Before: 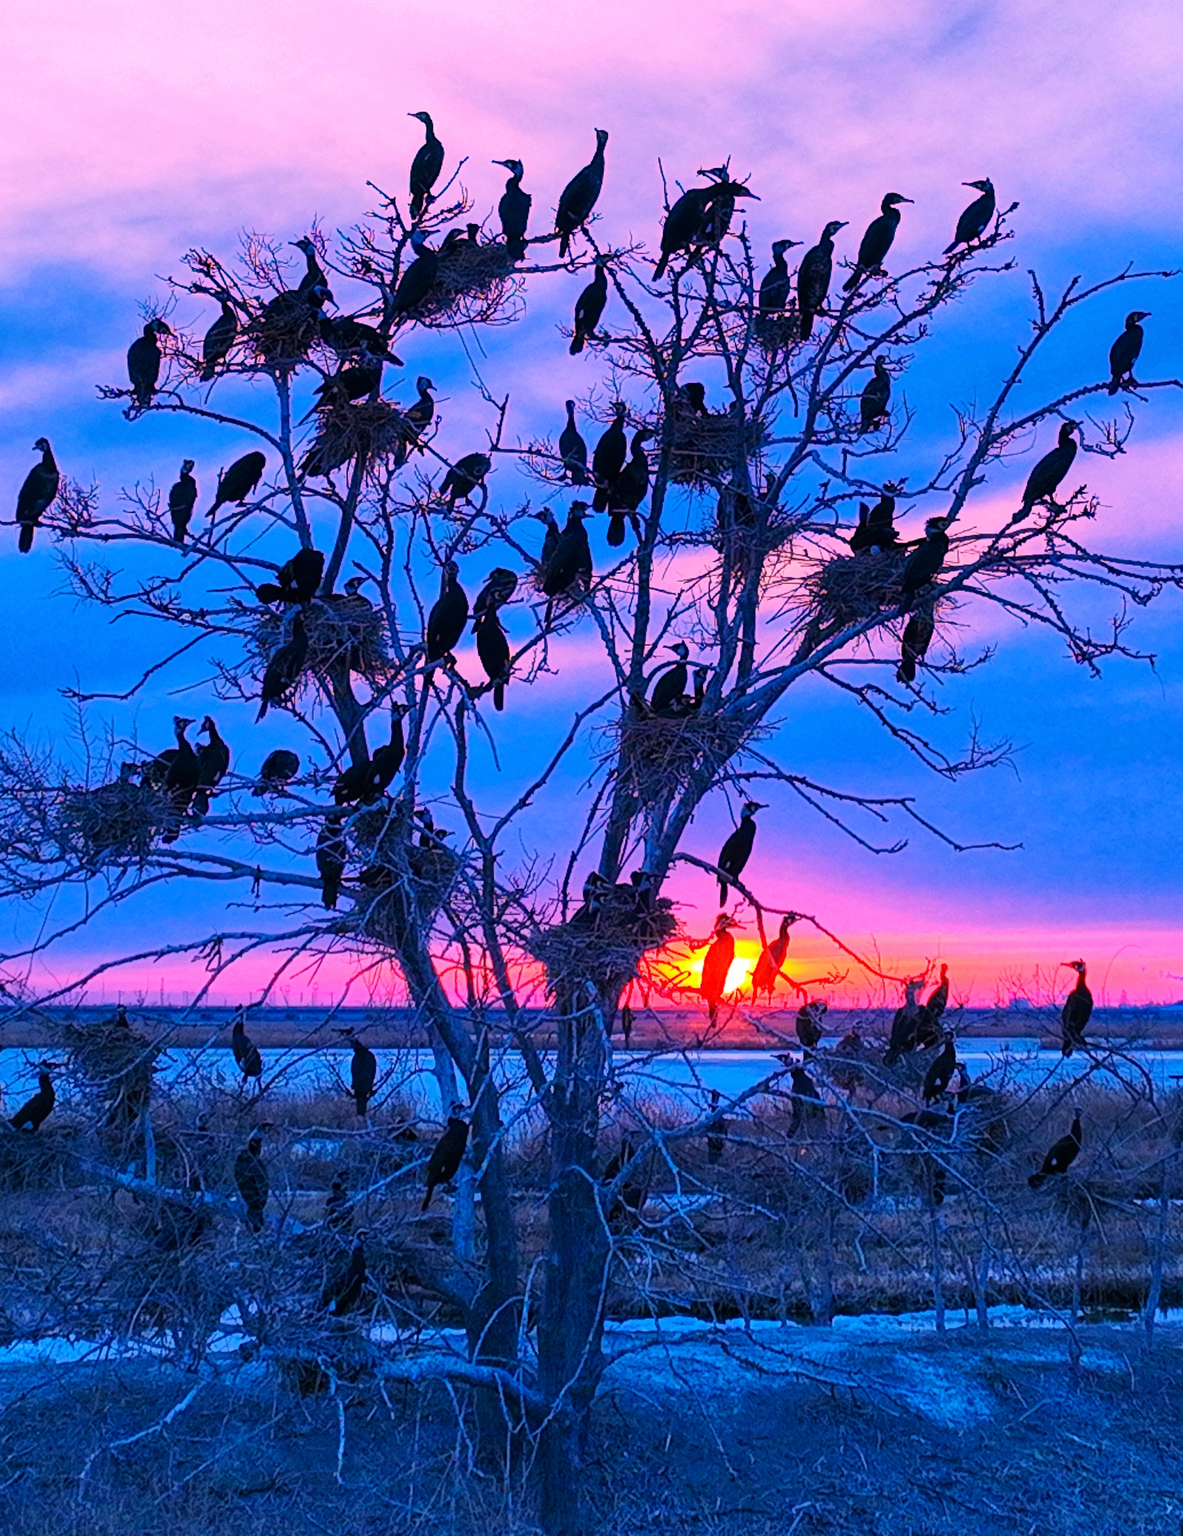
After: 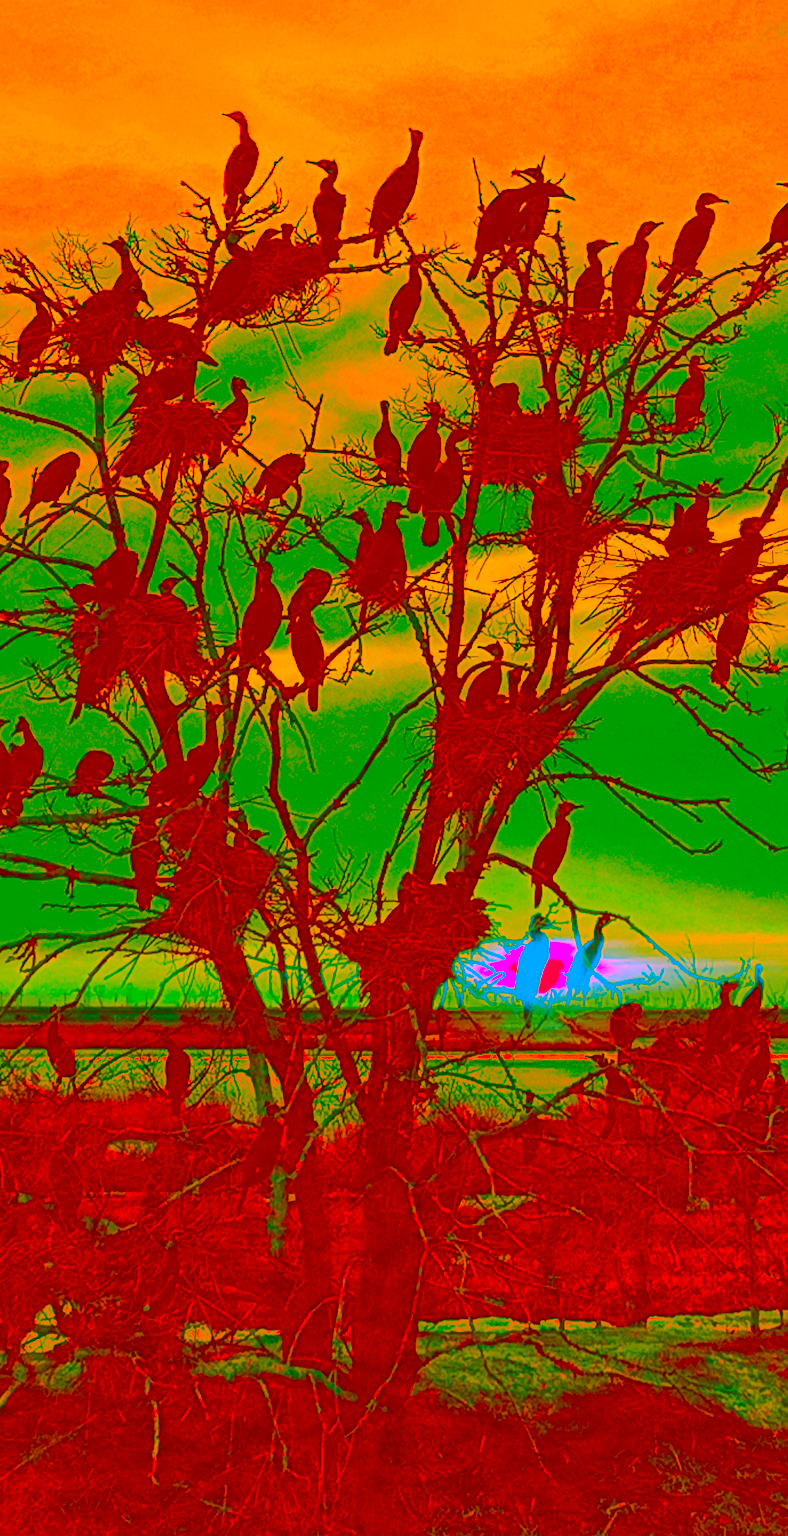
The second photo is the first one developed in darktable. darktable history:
color correction: highlights a* -39.68, highlights b* -40, shadows a* -40, shadows b* -40, saturation -3
exposure: black level correction 0, exposure 0.7 EV, compensate exposure bias true, compensate highlight preservation false
levels: levels [0, 0.499, 1]
crop and rotate: left 15.754%, right 17.579%
color zones: curves: ch1 [(0.309, 0.524) (0.41, 0.329) (0.508, 0.509)]; ch2 [(0.25, 0.457) (0.75, 0.5)]
